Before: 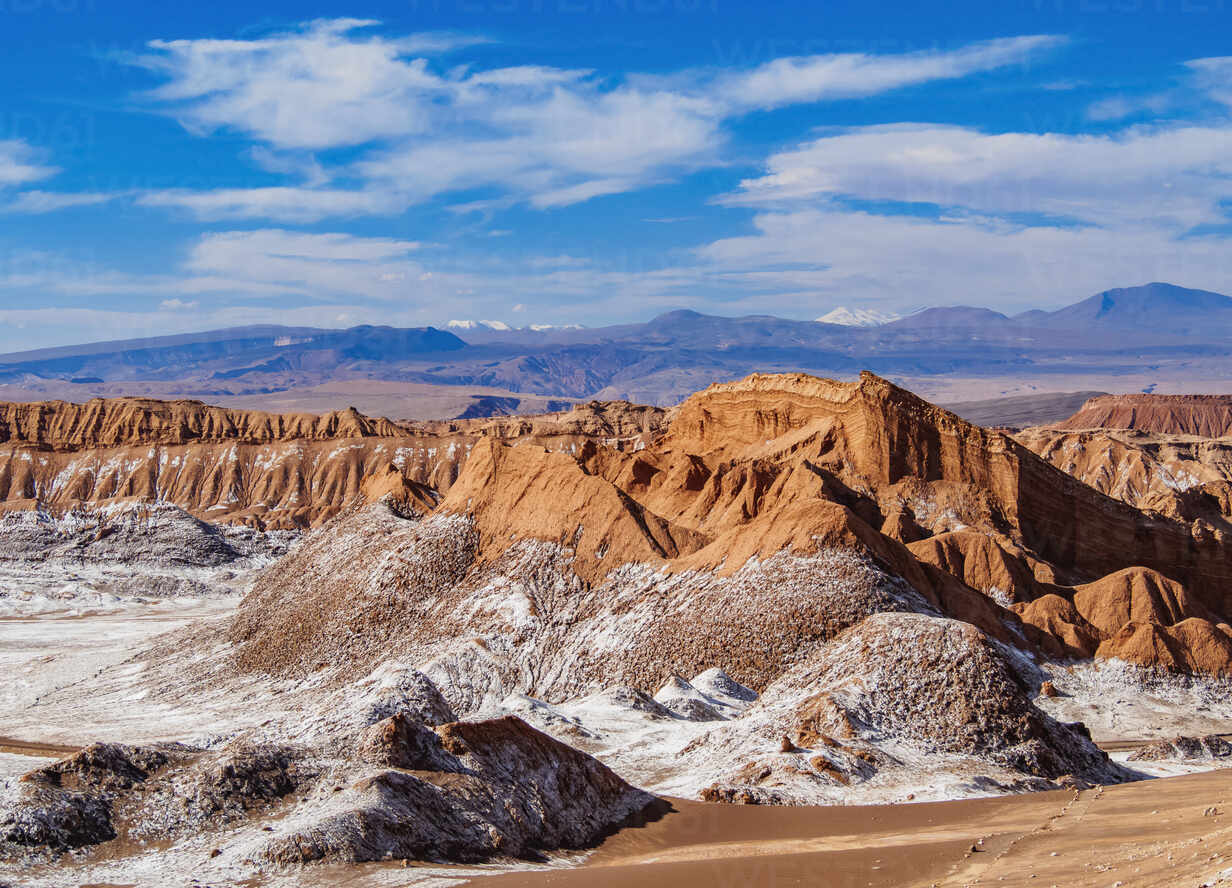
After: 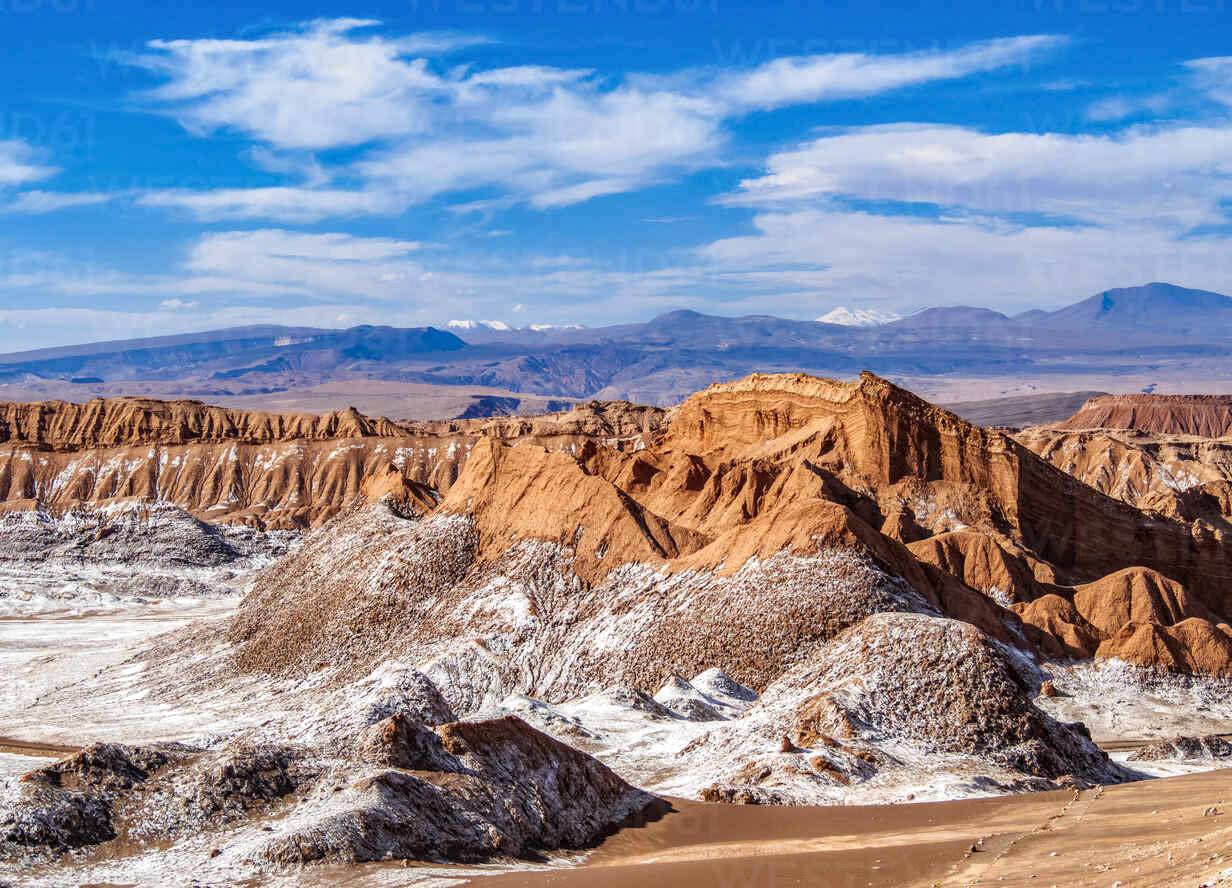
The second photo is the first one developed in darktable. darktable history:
local contrast: on, module defaults
exposure: exposure 0.207 EV
tone equalizer: -8 EV -0.55 EV
